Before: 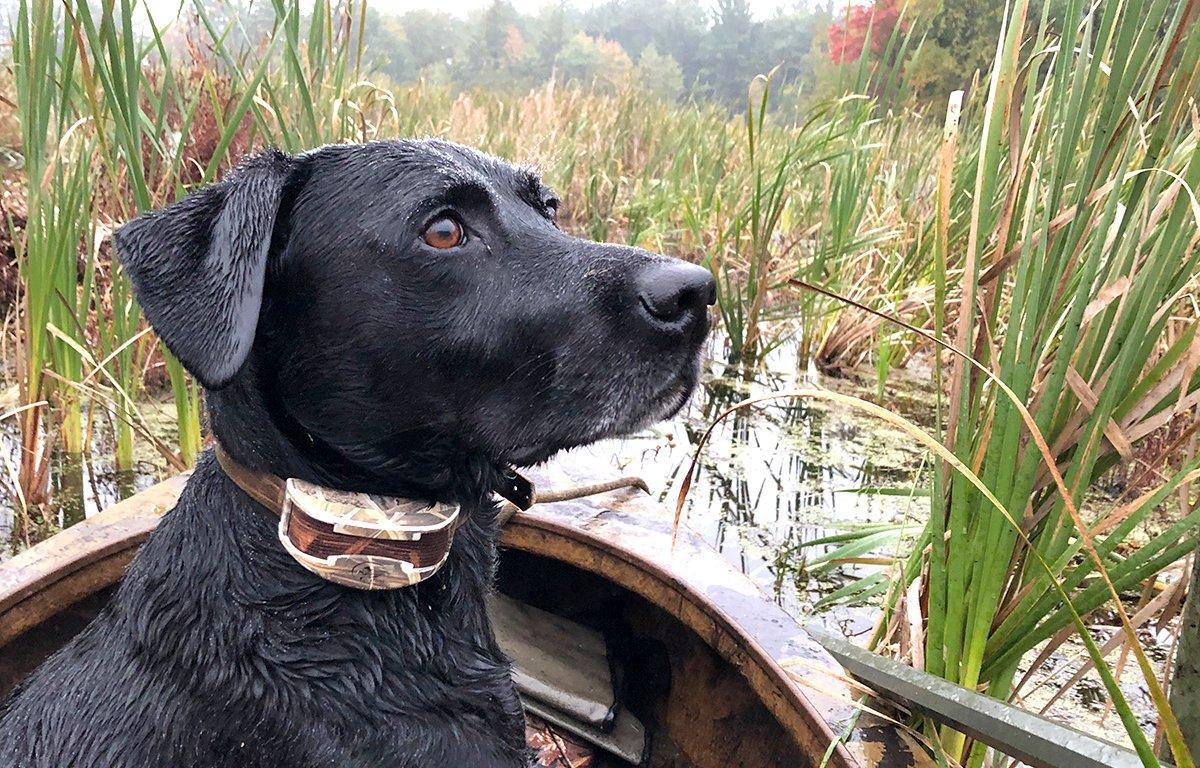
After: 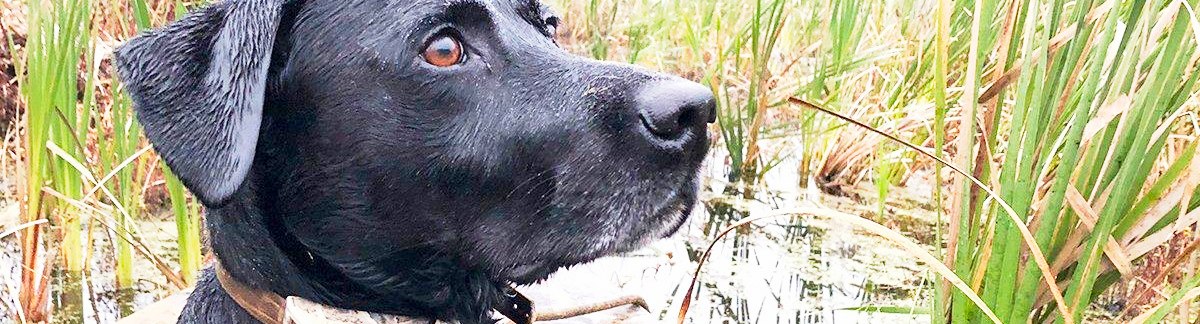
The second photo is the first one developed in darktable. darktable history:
base curve: curves: ch0 [(0, 0) (0.088, 0.125) (0.176, 0.251) (0.354, 0.501) (0.613, 0.749) (1, 0.877)], preserve colors none
crop and rotate: top 23.708%, bottom 33.987%
exposure: exposure 0.637 EV, compensate highlight preservation false
contrast brightness saturation: saturation 0.184
